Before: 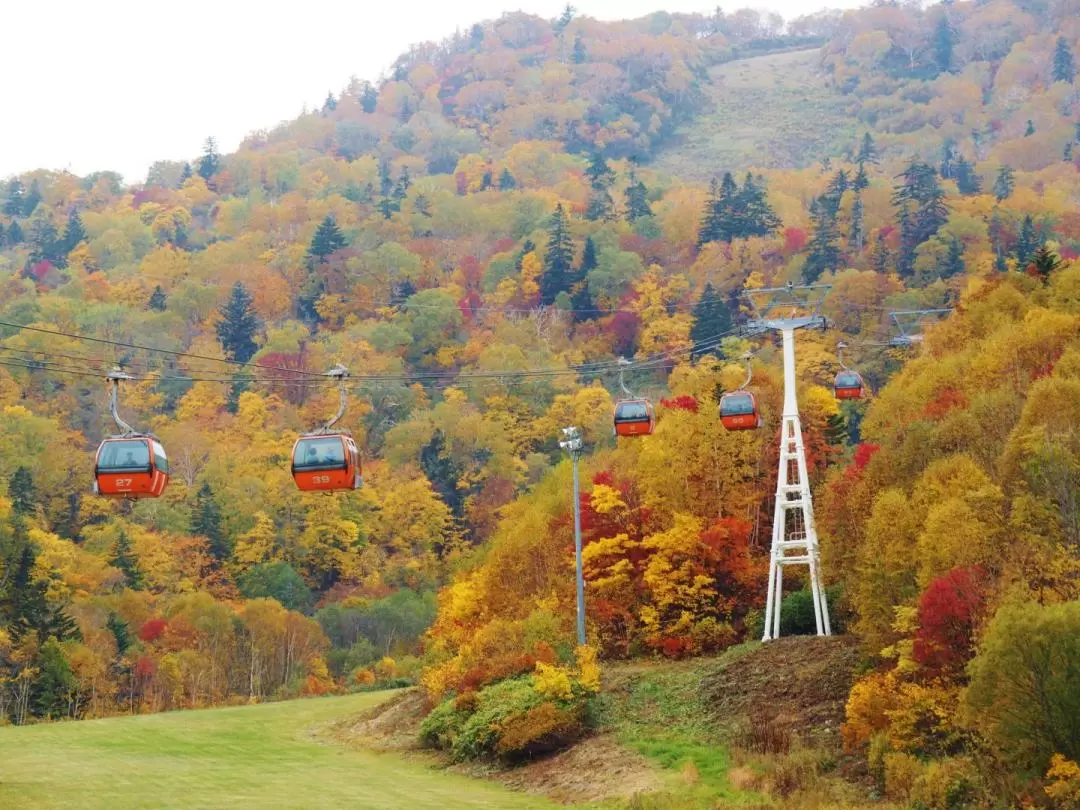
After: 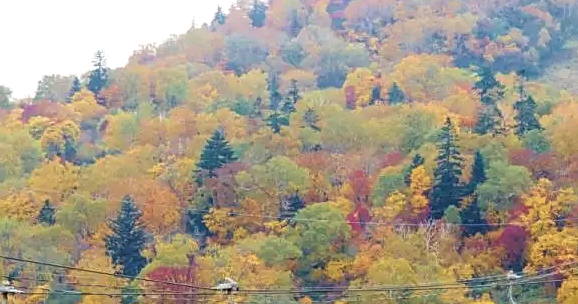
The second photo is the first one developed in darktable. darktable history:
sharpen: on, module defaults
crop: left 10.307%, top 10.682%, right 36.153%, bottom 51.738%
velvia: on, module defaults
local contrast: detail 130%
